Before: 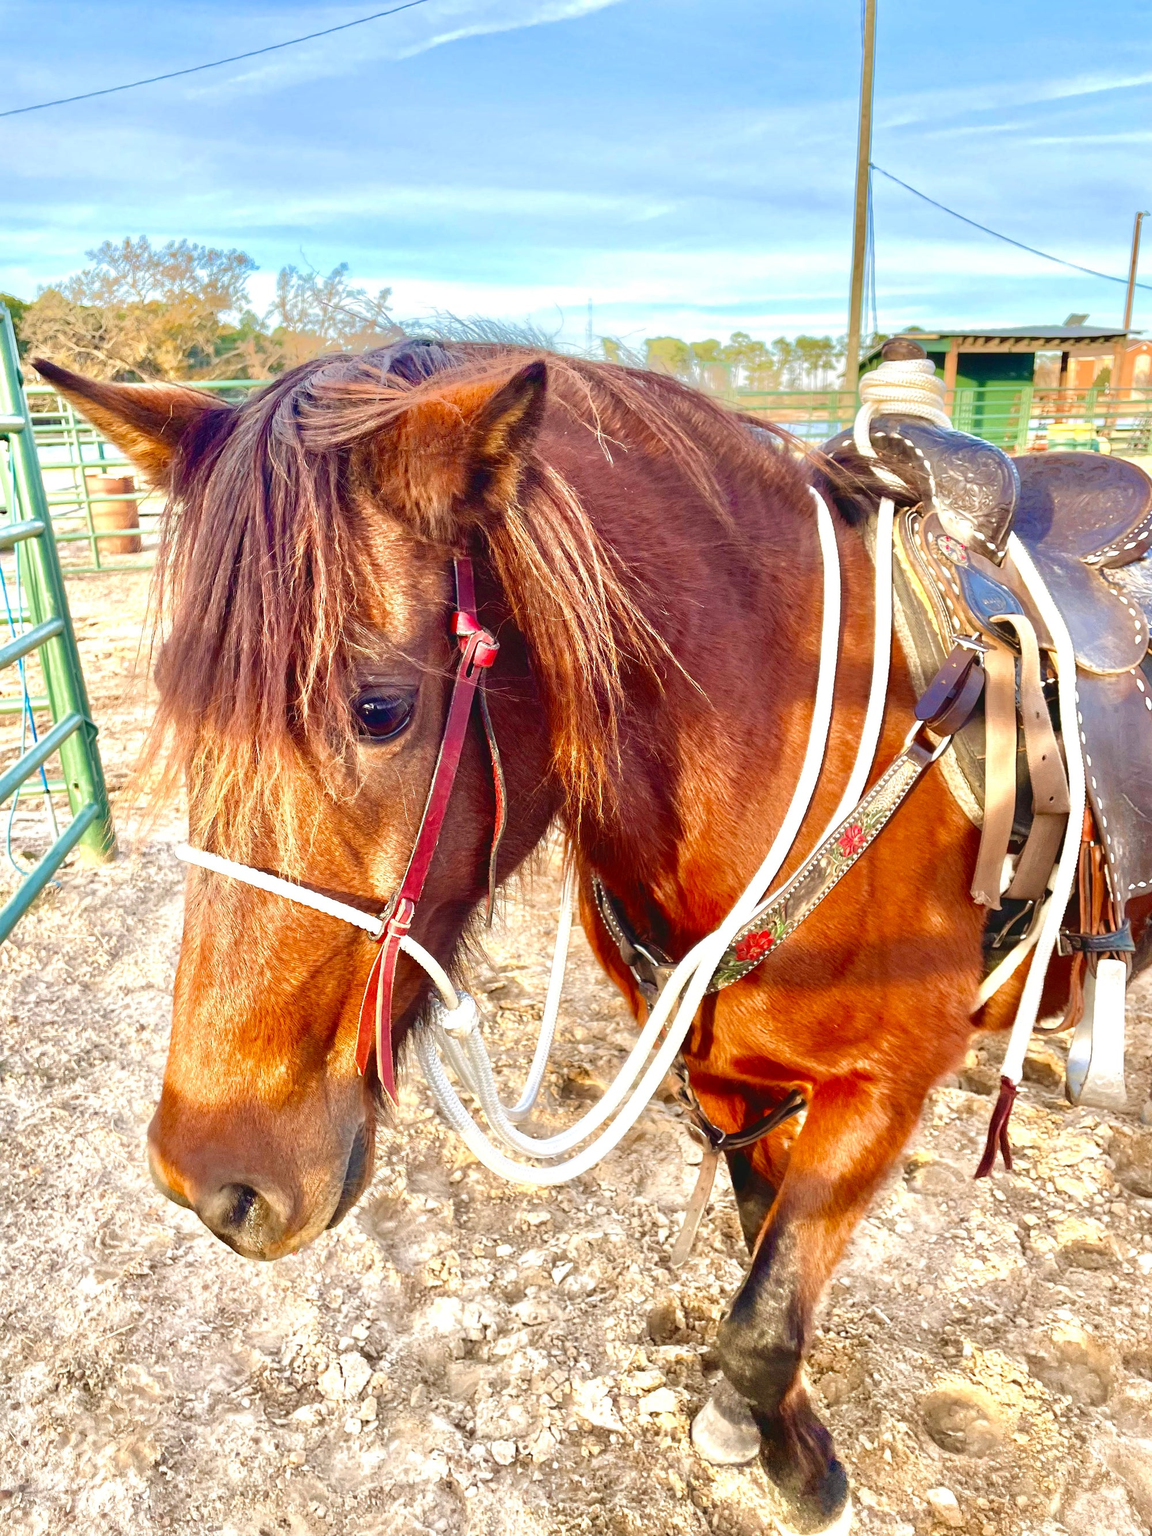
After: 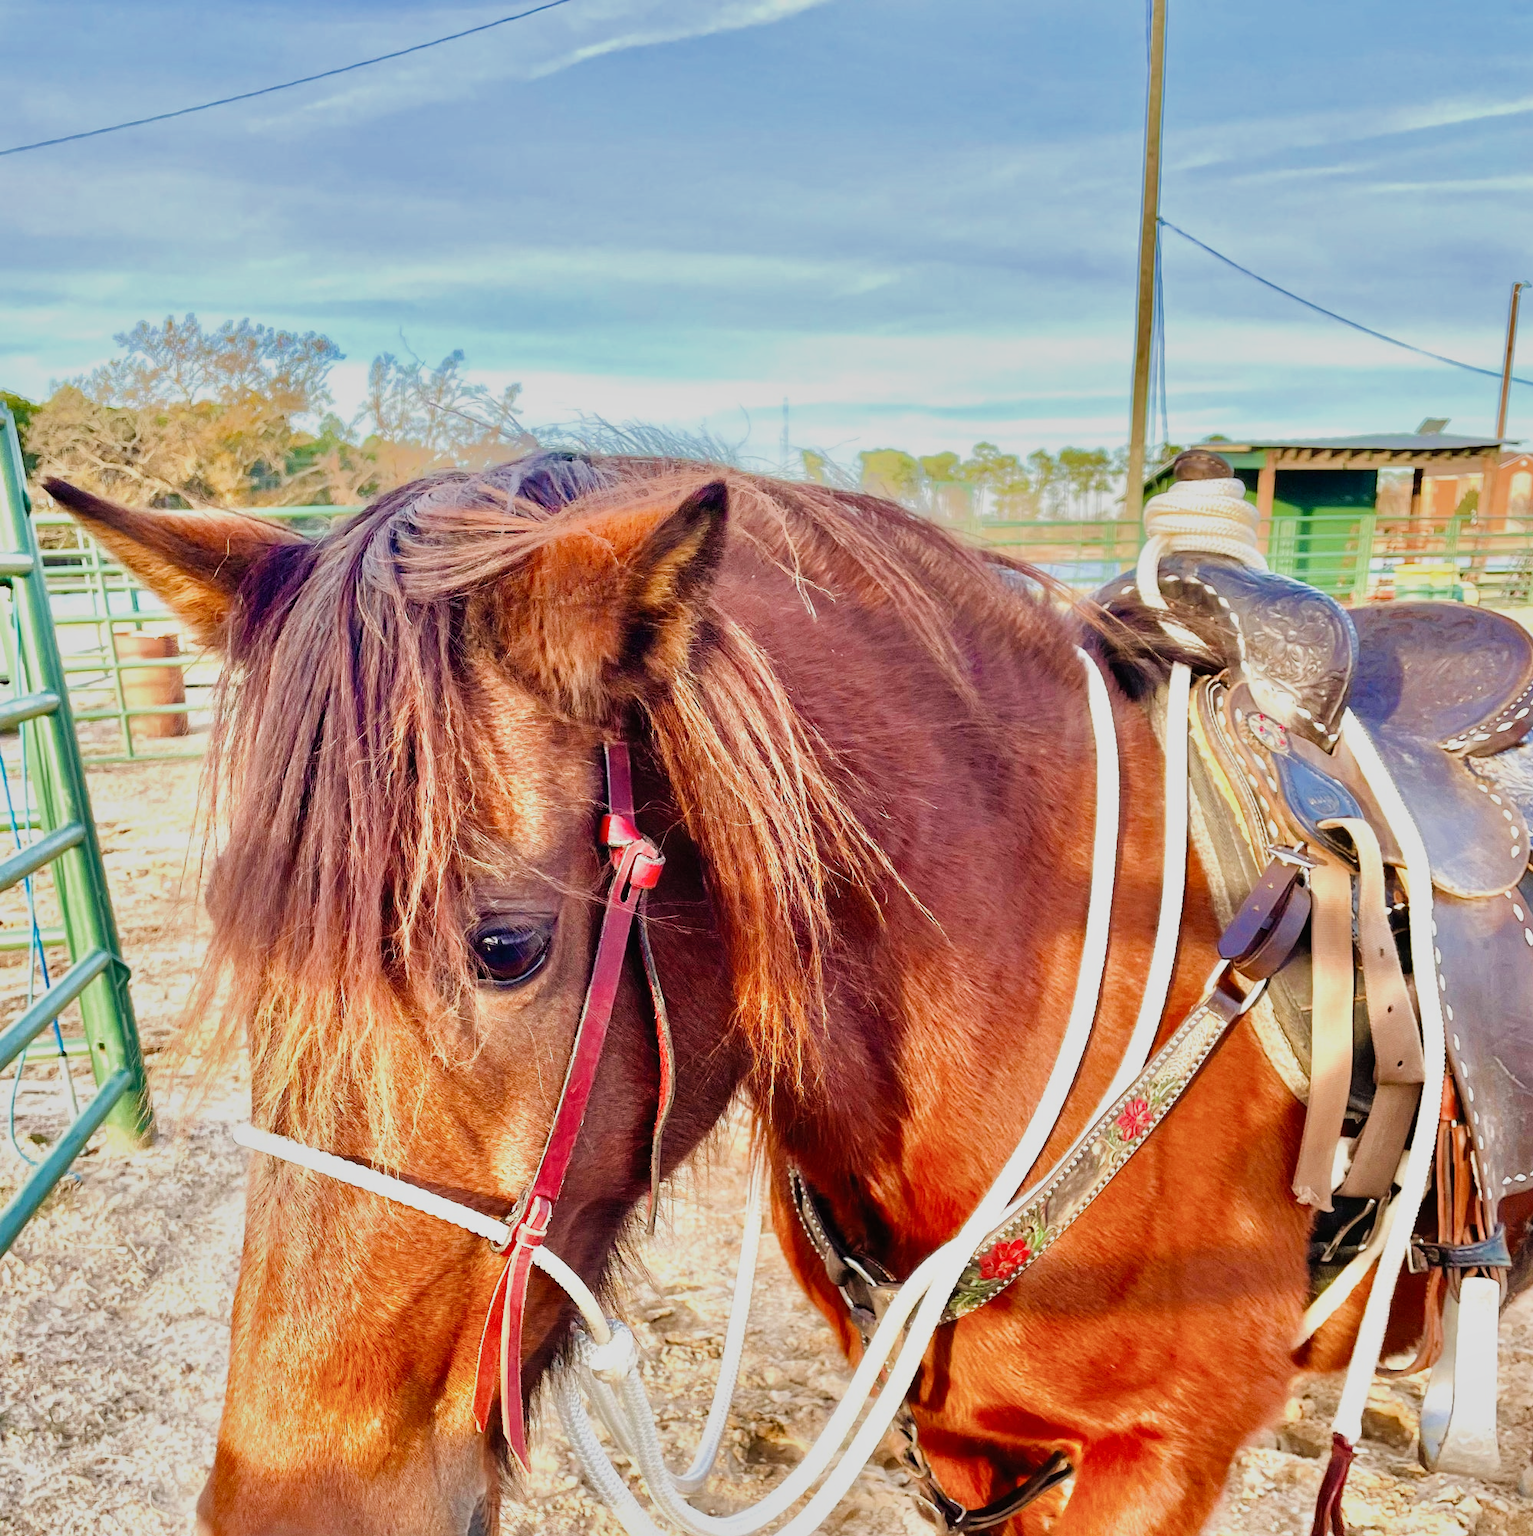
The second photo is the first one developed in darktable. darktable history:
shadows and highlights: low approximation 0.01, soften with gaussian
tone equalizer: -8 EV -0.443 EV, -7 EV -0.418 EV, -6 EV -0.355 EV, -5 EV -0.184 EV, -3 EV 0.228 EV, -2 EV 0.327 EV, -1 EV 0.377 EV, +0 EV 0.393 EV
filmic rgb: black relative exposure -7.65 EV, white relative exposure 4.56 EV, hardness 3.61
crop: bottom 24.884%
